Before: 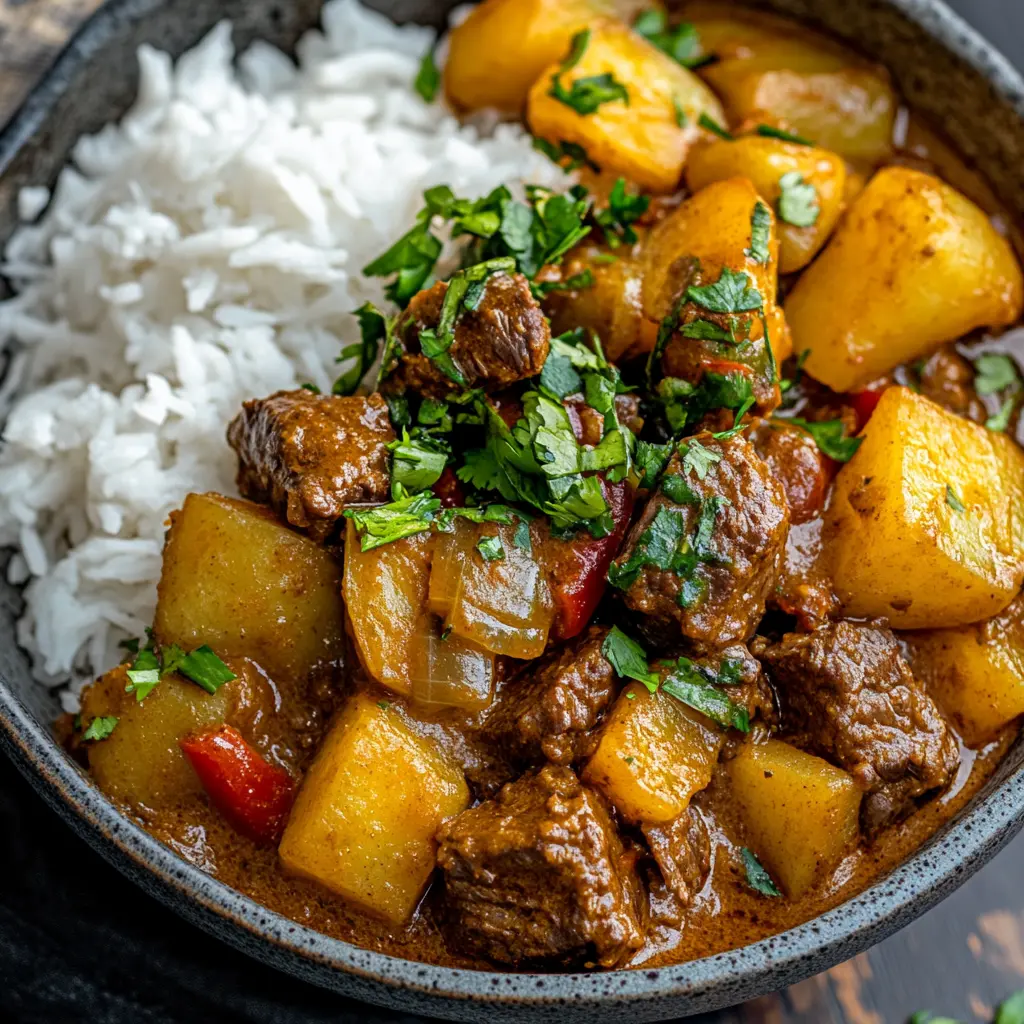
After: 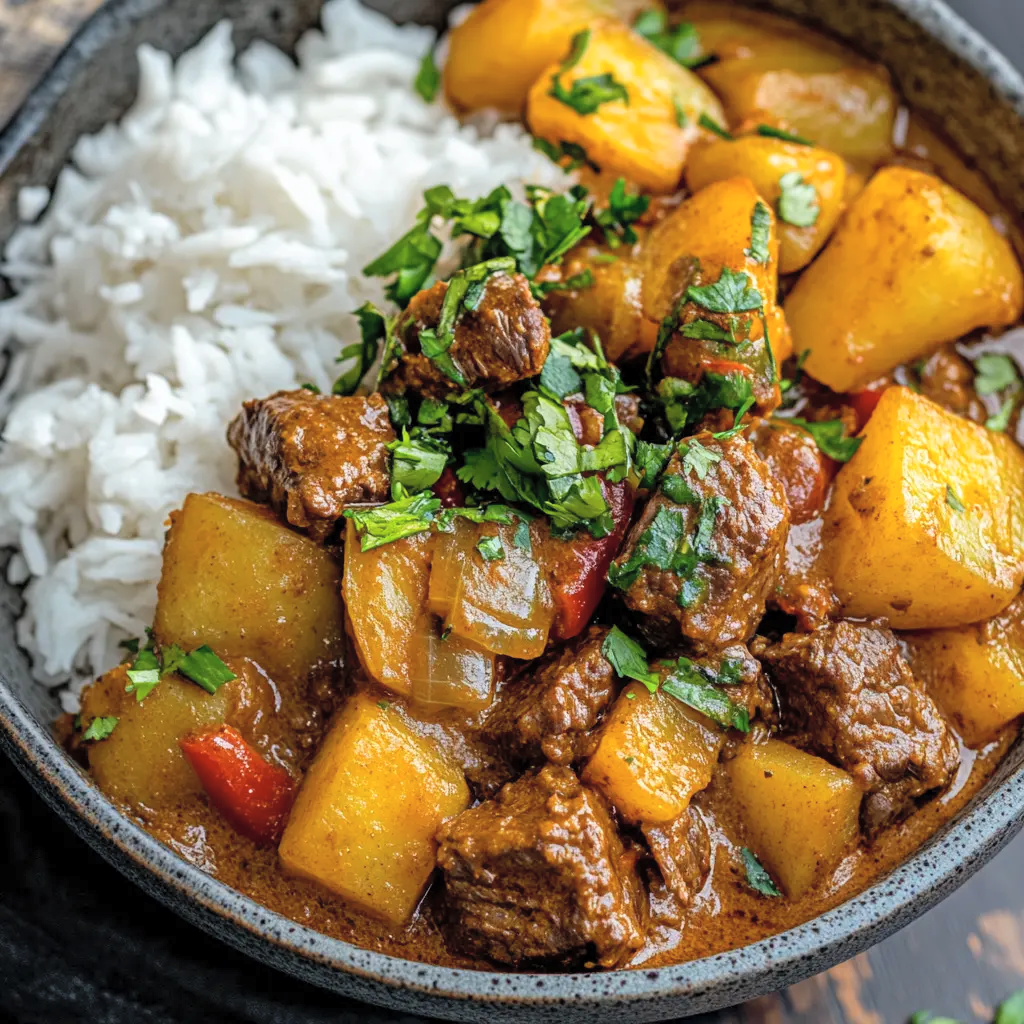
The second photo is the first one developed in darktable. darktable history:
contrast brightness saturation: brightness 0.13
